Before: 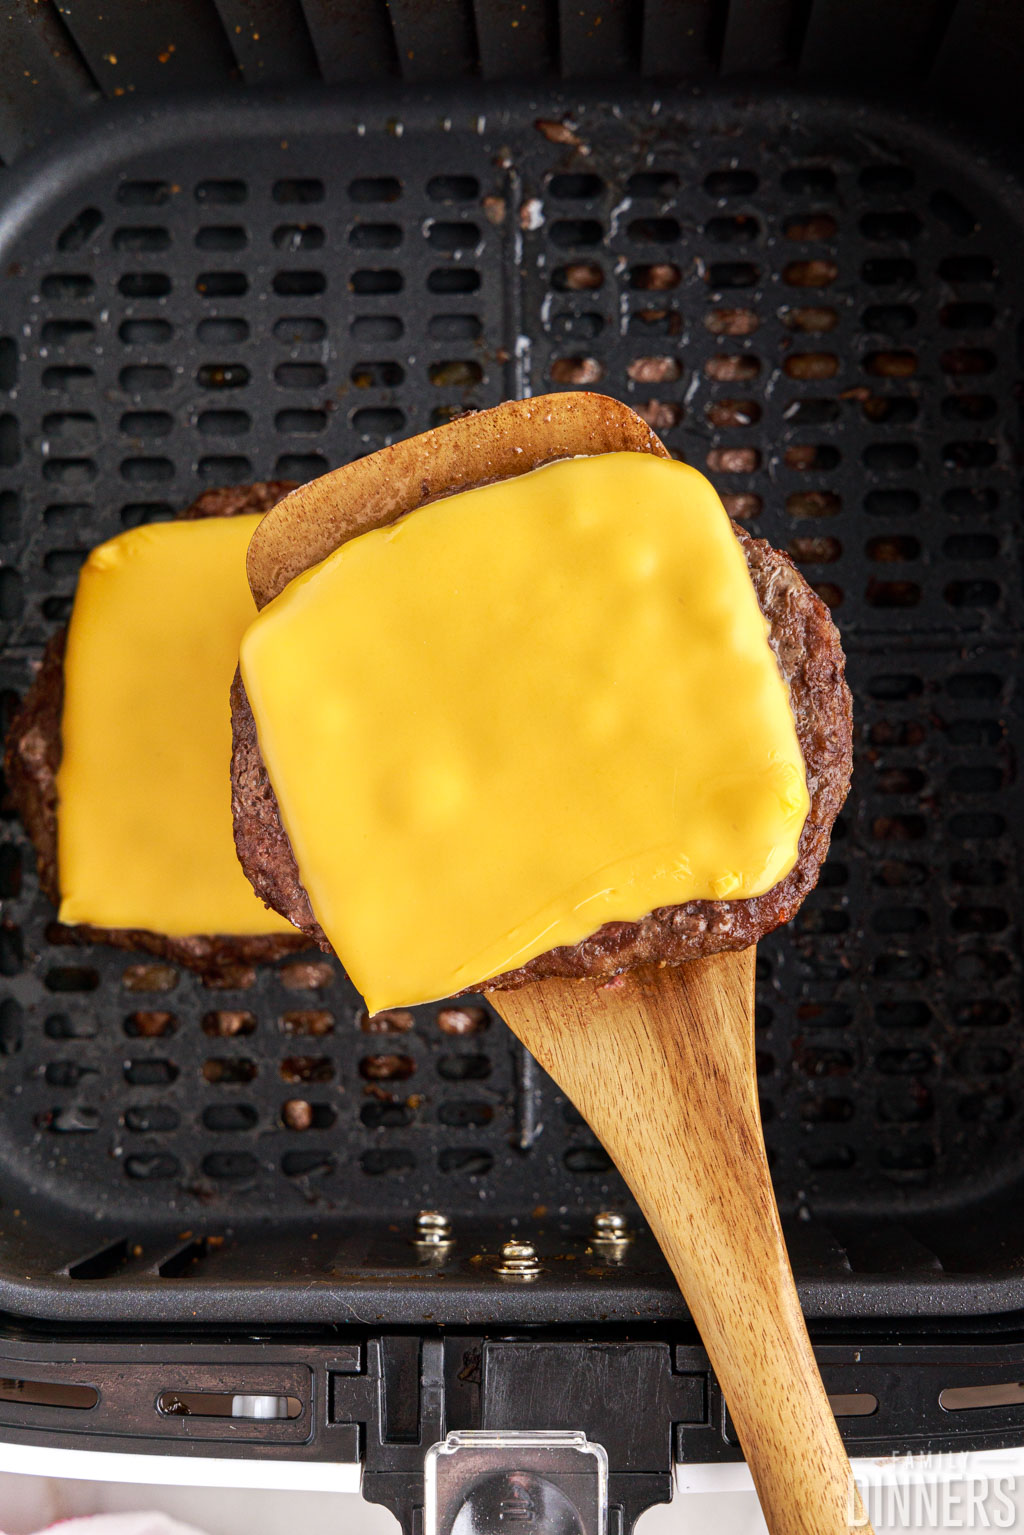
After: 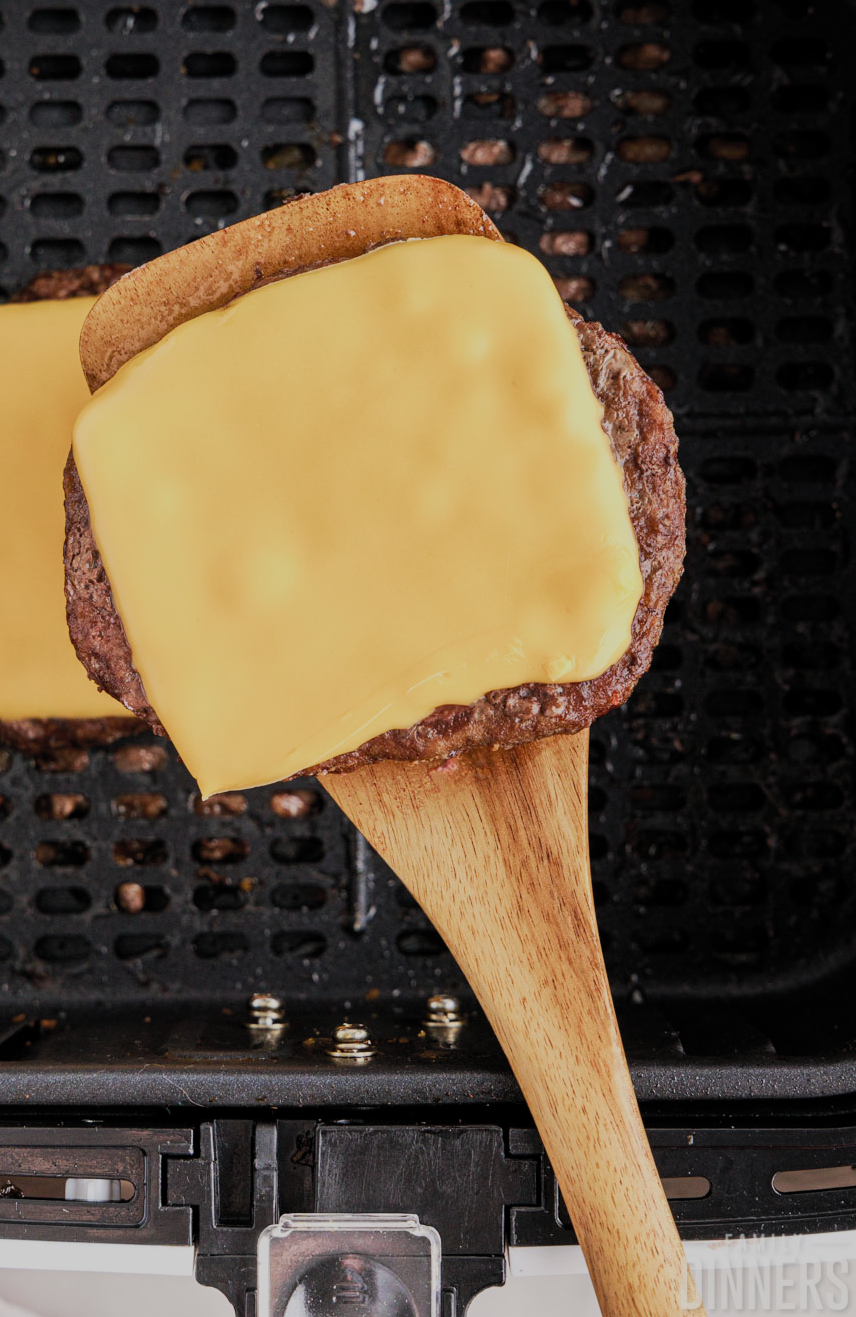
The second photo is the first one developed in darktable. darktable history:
filmic rgb: black relative exposure -7.65 EV, white relative exposure 4.56 EV, hardness 3.61, color science v5 (2021), contrast in shadows safe, contrast in highlights safe
crop: left 16.32%, top 14.178%
